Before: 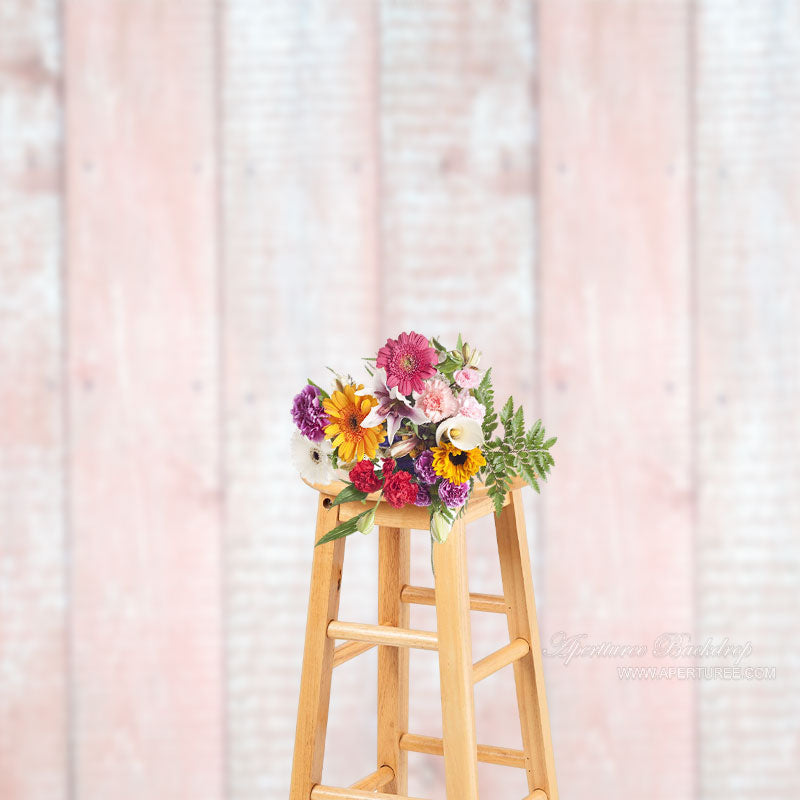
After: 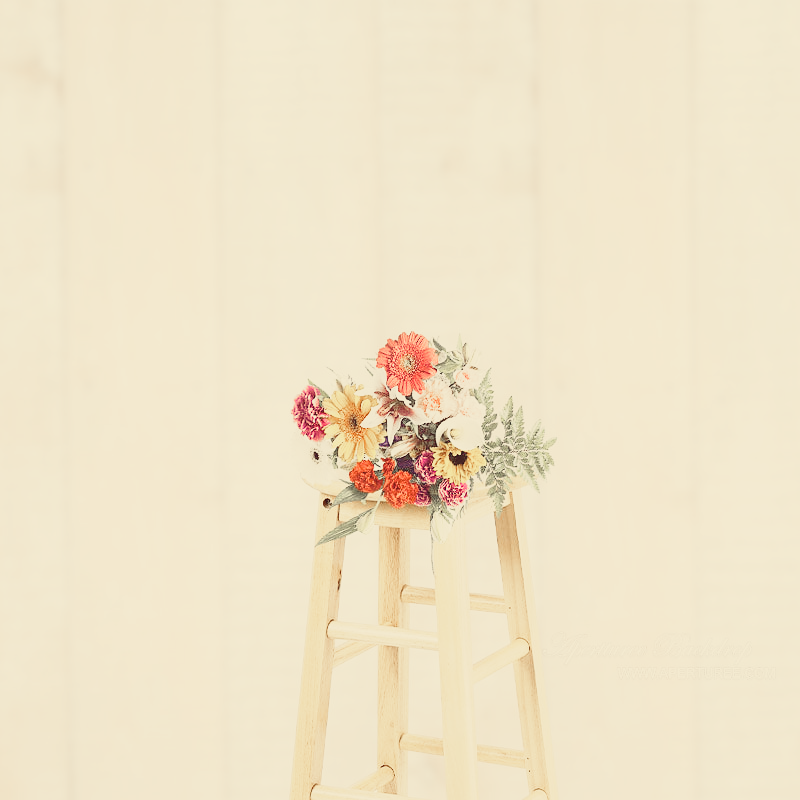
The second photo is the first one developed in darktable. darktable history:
contrast equalizer: y [[0.46, 0.454, 0.451, 0.451, 0.455, 0.46], [0.5 ×6], [0.5 ×6], [0 ×6], [0 ×6]]
sharpen: radius 1
base curve: curves: ch0 [(0, 0) (0.028, 0.03) (0.121, 0.232) (0.46, 0.748) (0.859, 0.968) (1, 1)], preserve colors none
contrast brightness saturation: contrast -0.26, saturation -0.43
tone curve: curves: ch0 [(0, 0) (0.195, 0.109) (0.751, 0.848) (1, 1)], color space Lab, linked channels, preserve colors none
color correction: highlights a* -0.482, highlights b* 40, shadows a* 9.8, shadows b* -0.161
color zones: curves: ch1 [(0, 0.708) (0.088, 0.648) (0.245, 0.187) (0.429, 0.326) (0.571, 0.498) (0.714, 0.5) (0.857, 0.5) (1, 0.708)]
